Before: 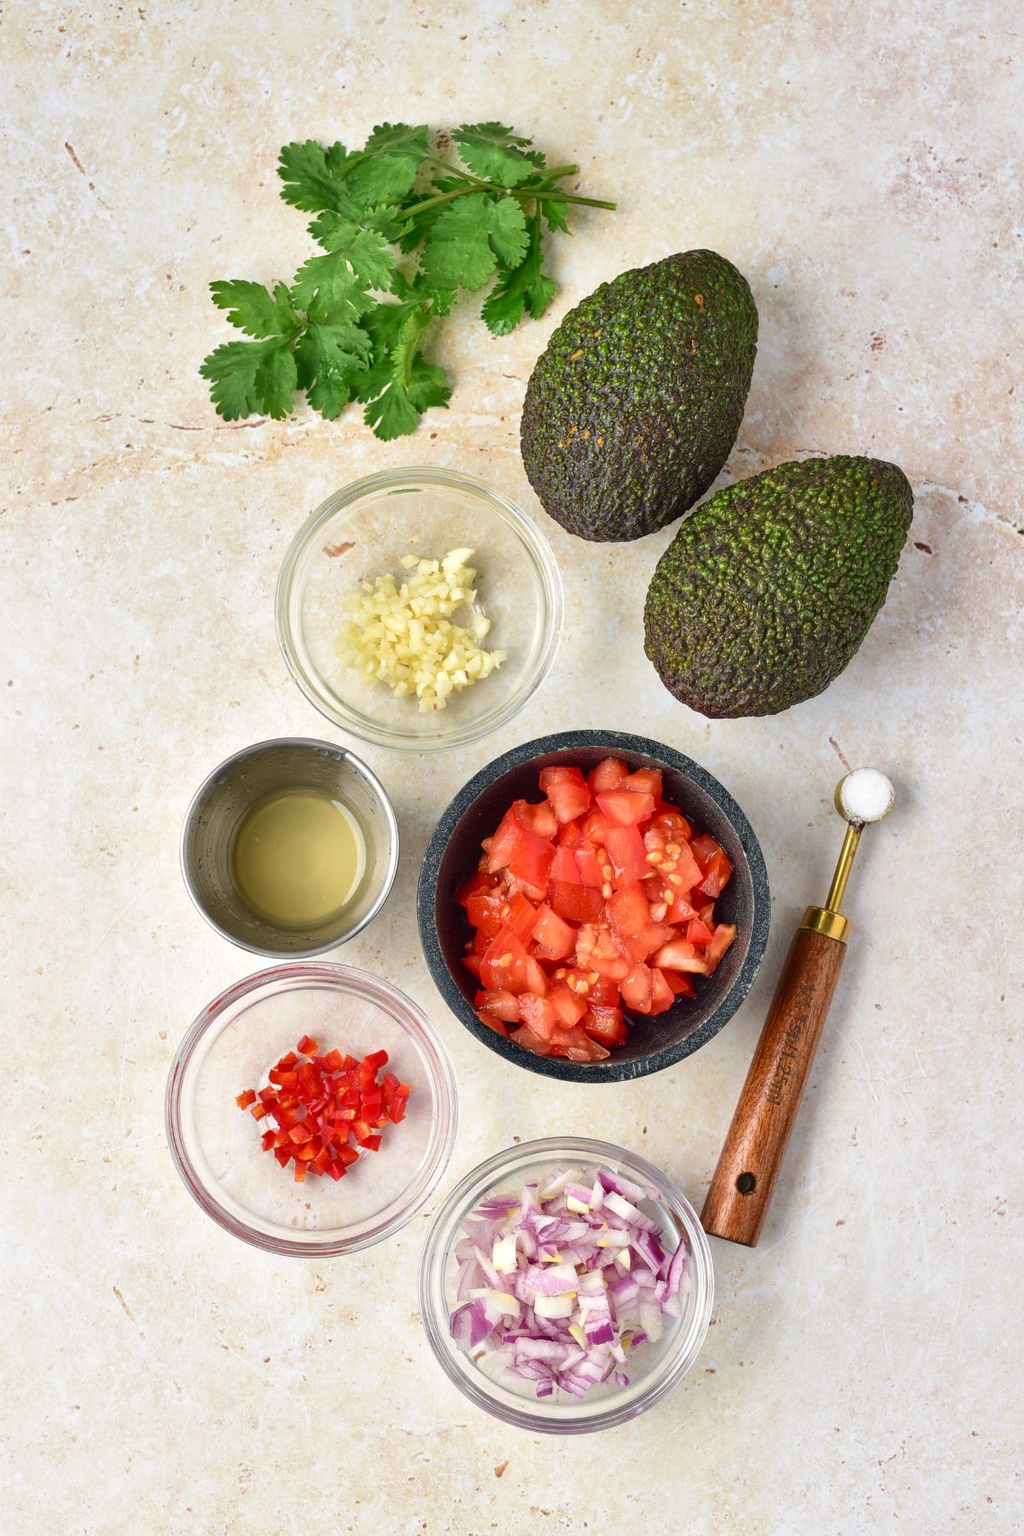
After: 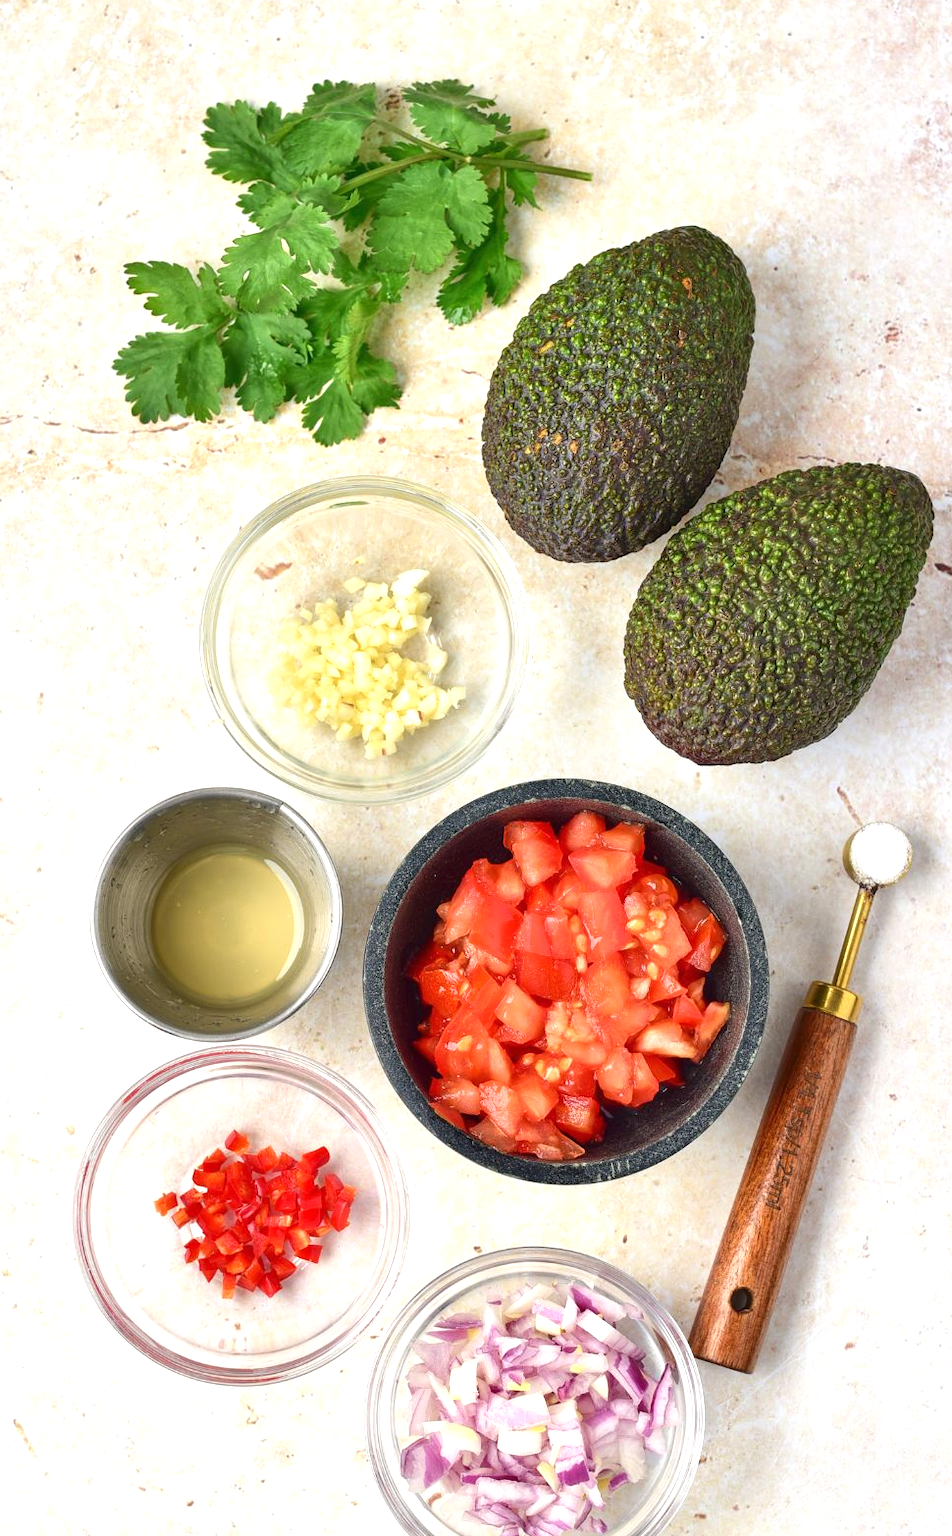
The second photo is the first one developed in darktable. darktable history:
crop: left 9.929%, top 3.475%, right 9.188%, bottom 9.529%
exposure: black level correction 0, exposure 0.5 EV, compensate highlight preservation false
